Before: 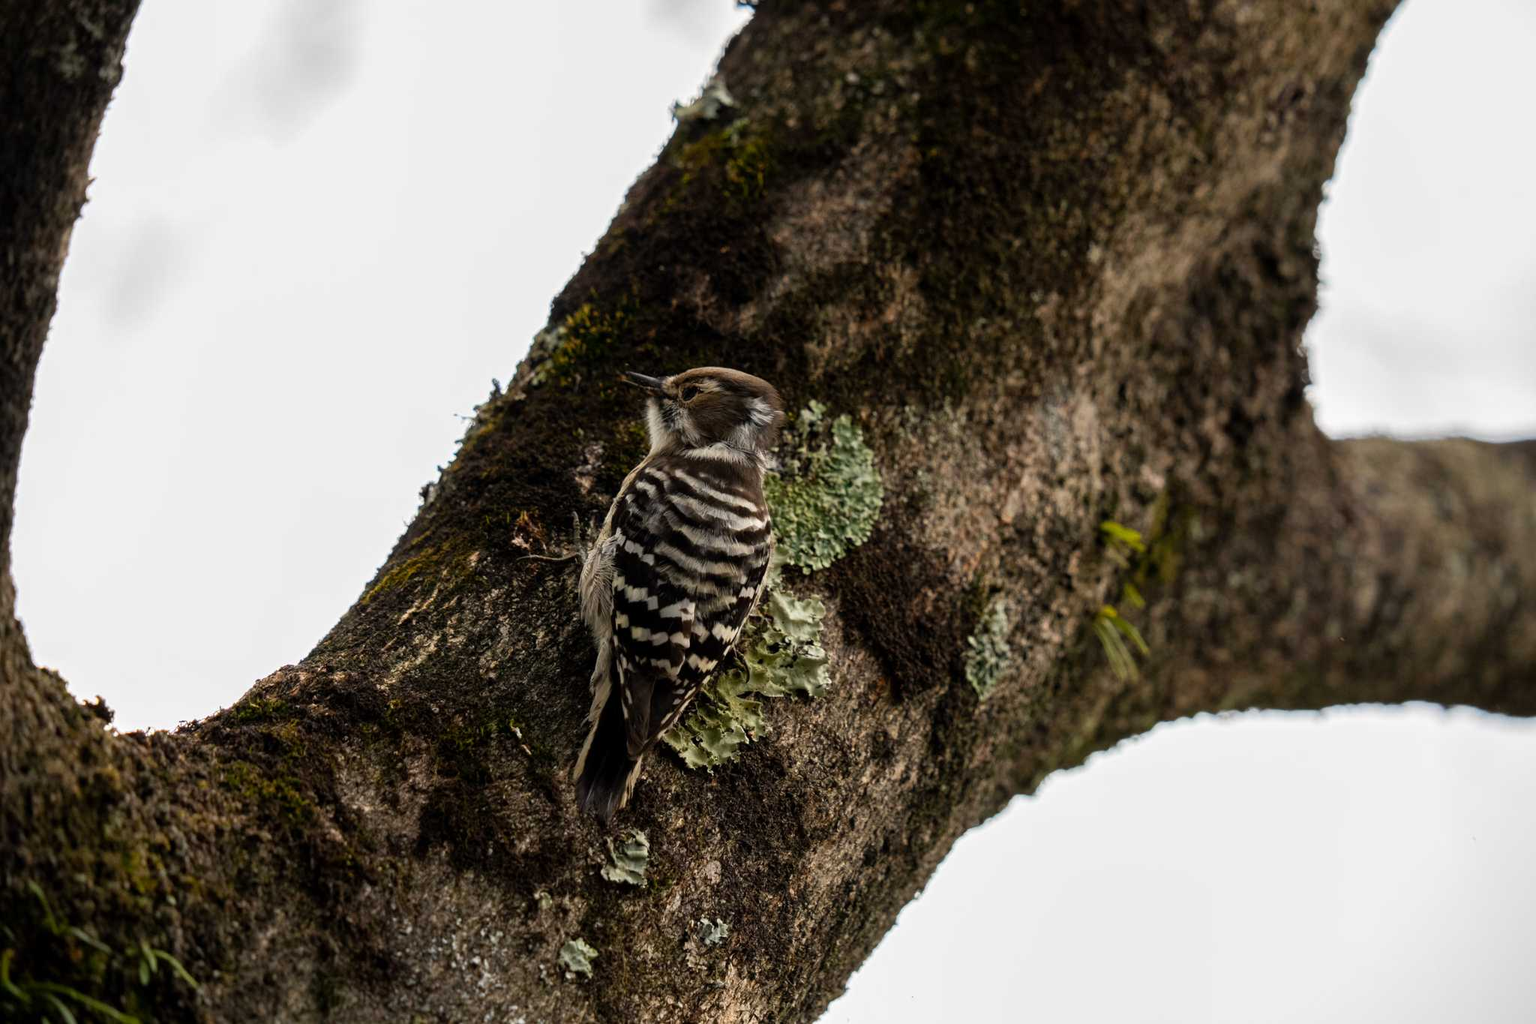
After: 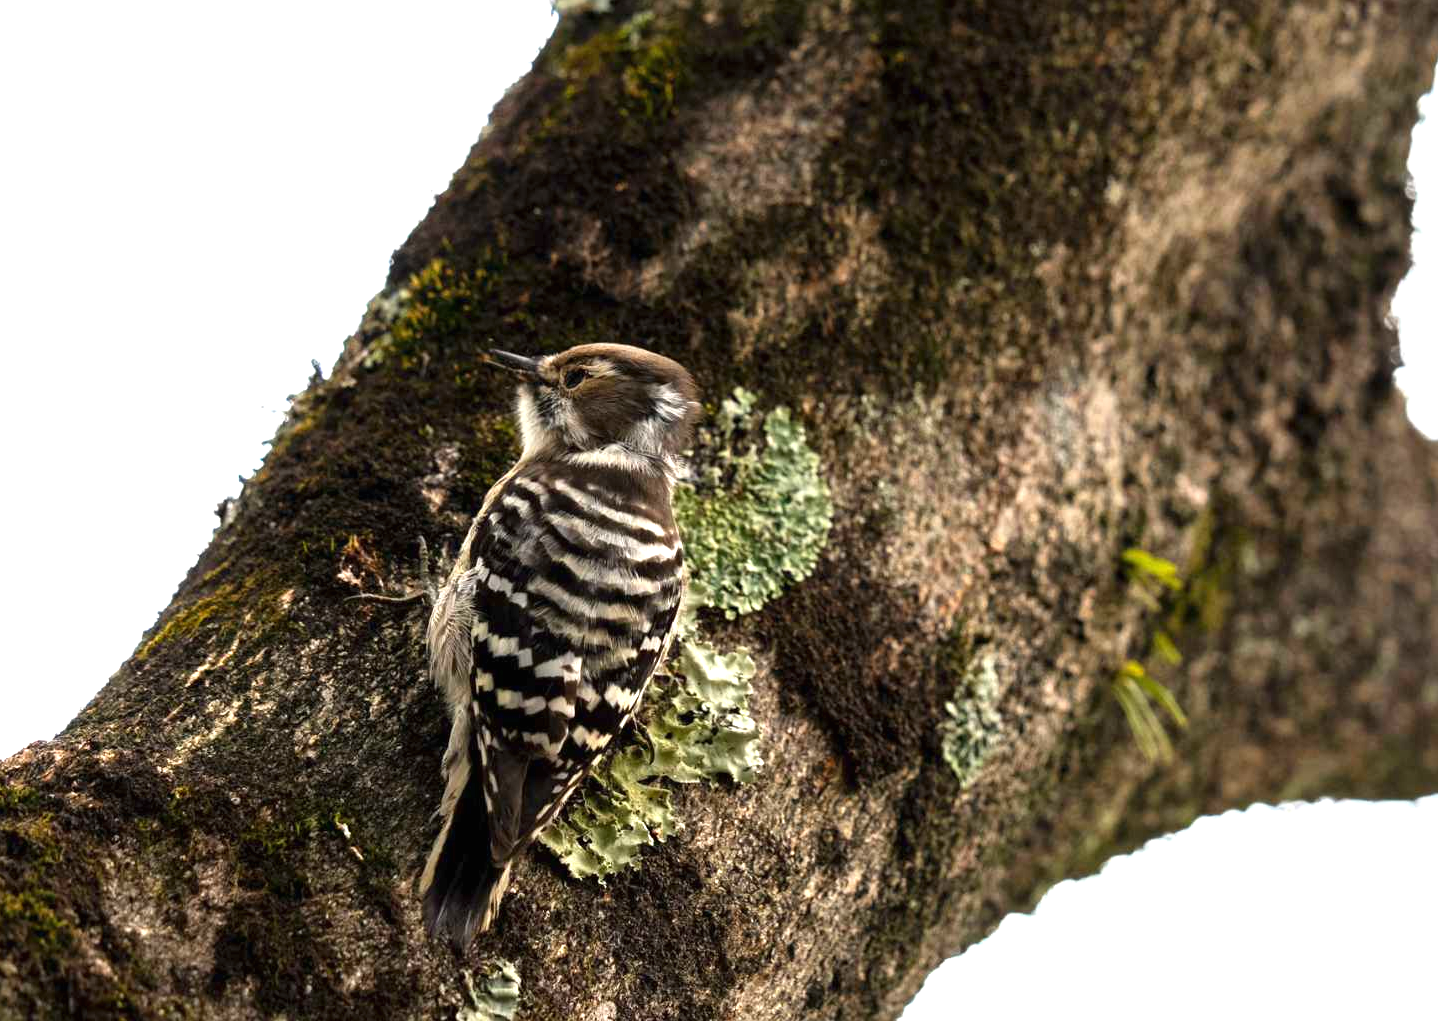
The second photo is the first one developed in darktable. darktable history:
shadows and highlights: shadows 2.92, highlights -17.99, soften with gaussian
crop and rotate: left 16.87%, top 10.763%, right 12.913%, bottom 14.372%
exposure: black level correction 0, exposure 1.123 EV, compensate highlight preservation false
